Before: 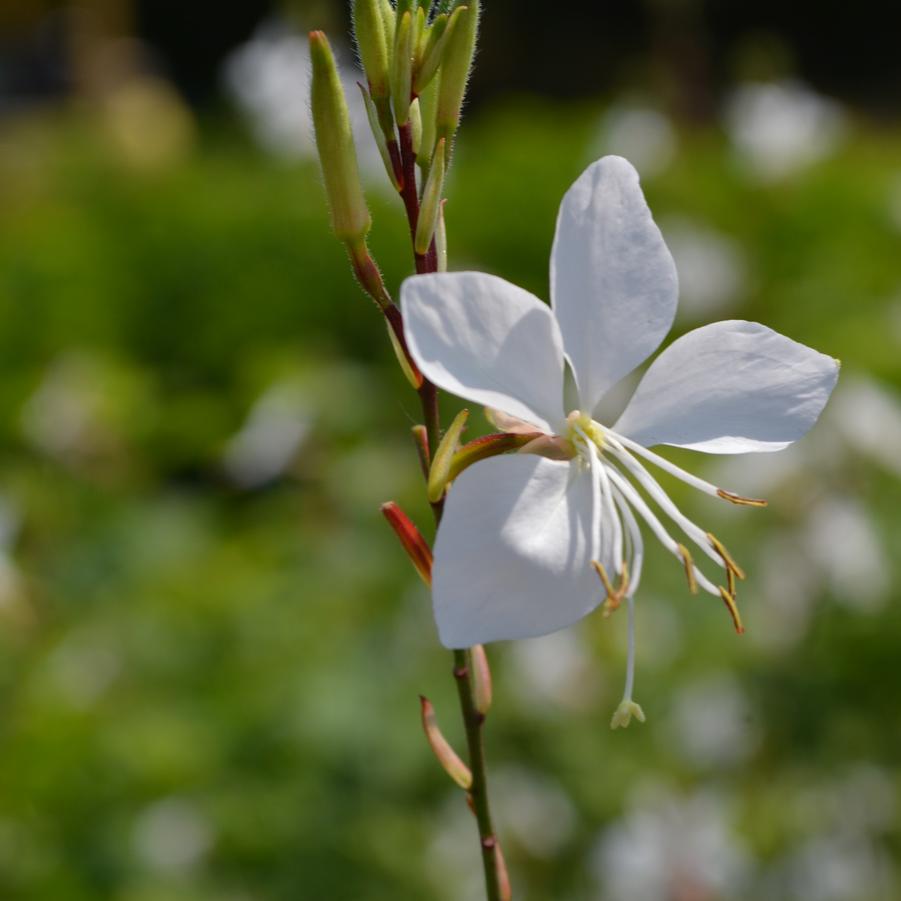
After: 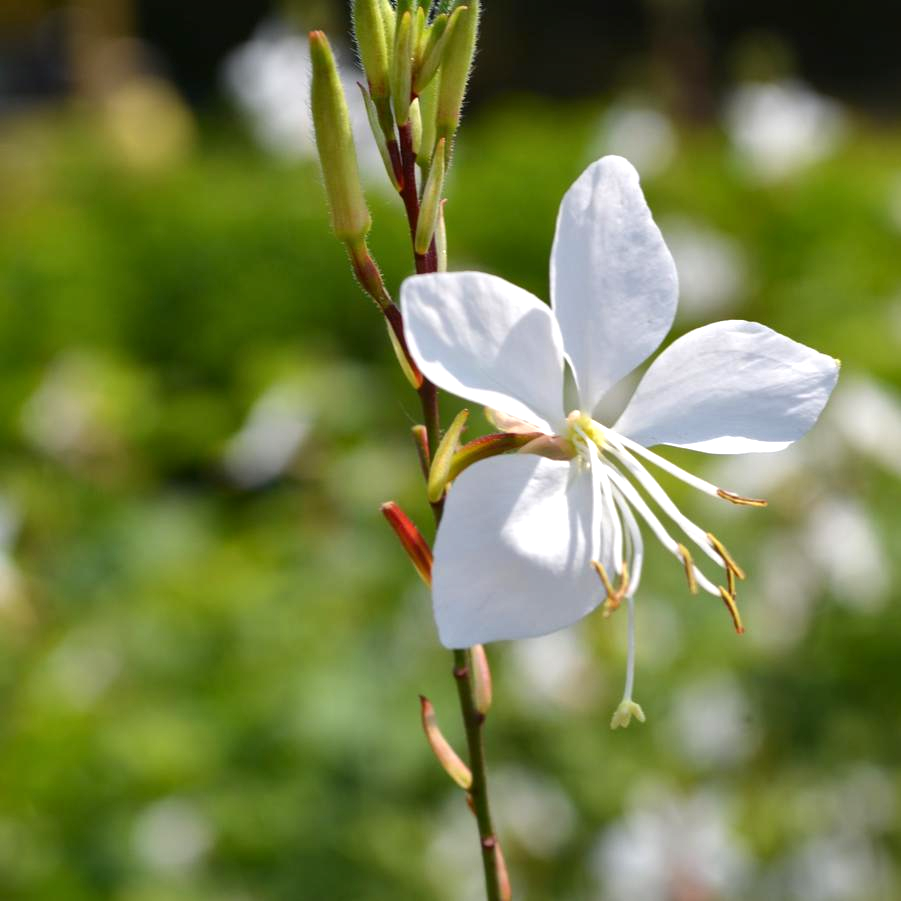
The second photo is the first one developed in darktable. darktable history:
local contrast: mode bilateral grid, contrast 20, coarseness 50, detail 120%, midtone range 0.2
exposure: black level correction 0, exposure 0.698 EV, compensate highlight preservation false
